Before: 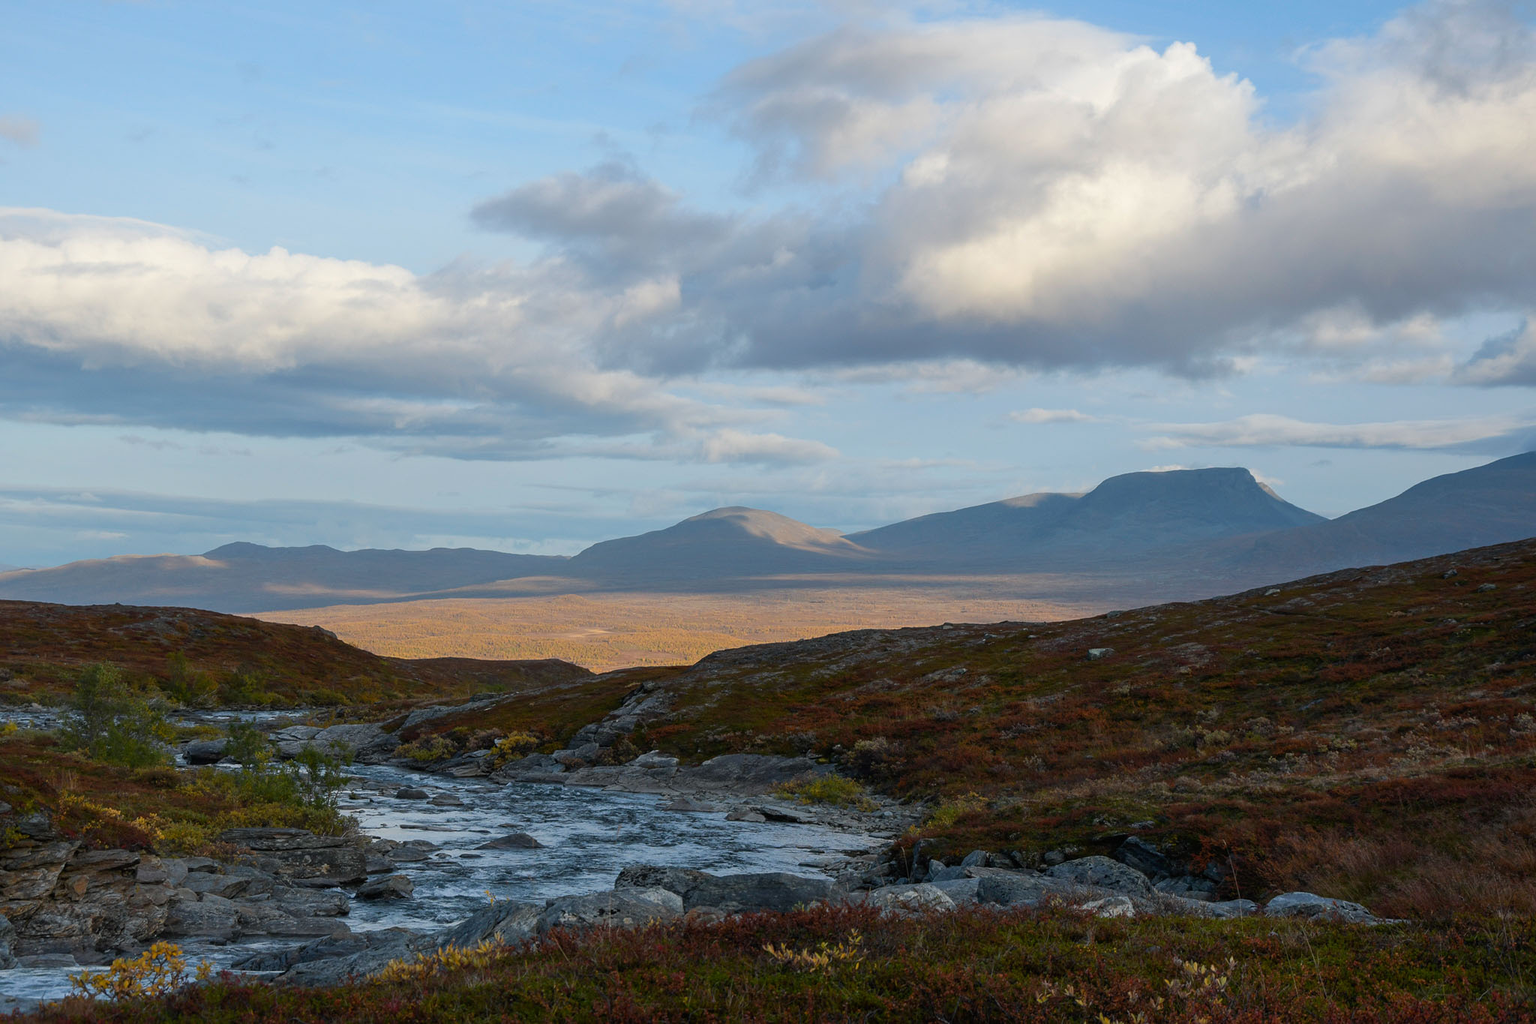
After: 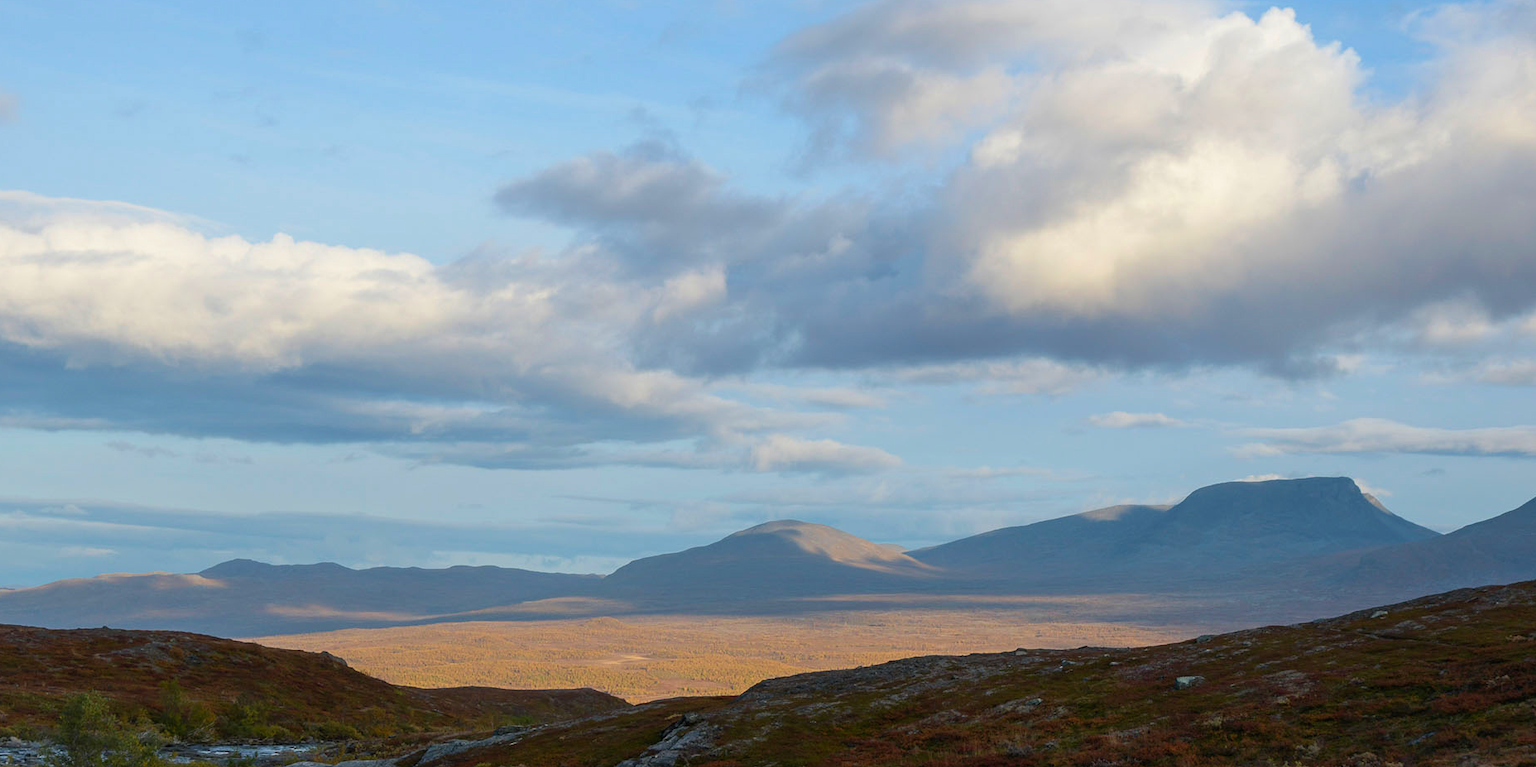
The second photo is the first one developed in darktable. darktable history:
crop: left 1.509%, top 3.452%, right 7.696%, bottom 28.452%
velvia: on, module defaults
